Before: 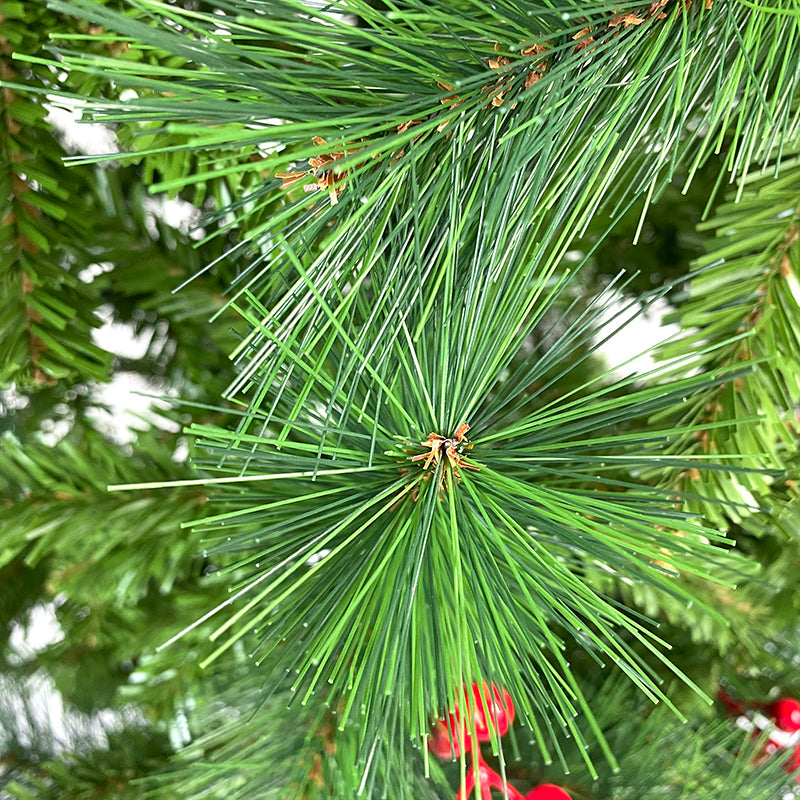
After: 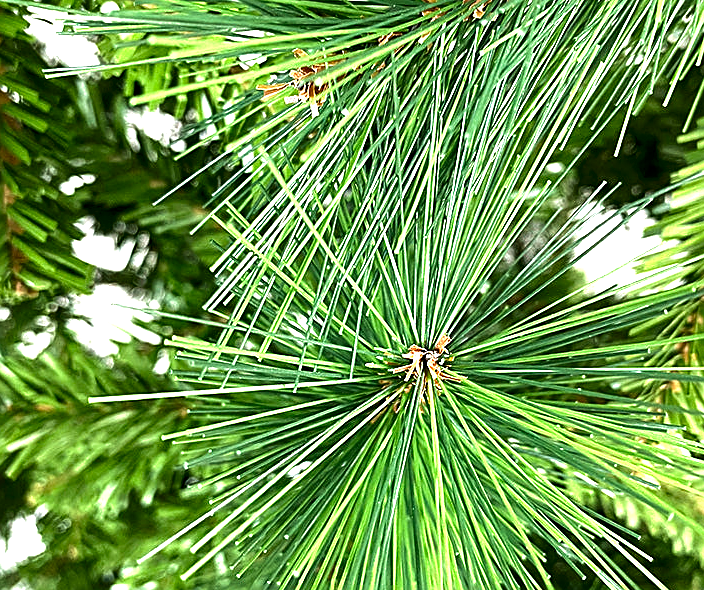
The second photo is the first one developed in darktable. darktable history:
tone equalizer: -8 EV -0.715 EV, -7 EV -0.73 EV, -6 EV -0.587 EV, -5 EV -0.382 EV, -3 EV 0.395 EV, -2 EV 0.6 EV, -1 EV 0.701 EV, +0 EV 0.772 EV, mask exposure compensation -0.49 EV
crop and rotate: left 2.416%, top 11.038%, right 9.556%, bottom 15.177%
sharpen: on, module defaults
local contrast: highlights 107%, shadows 102%, detail 119%, midtone range 0.2
contrast brightness saturation: contrast 0.07, brightness -0.129, saturation 0.045
levels: levels [0, 0.476, 0.951]
velvia: on, module defaults
